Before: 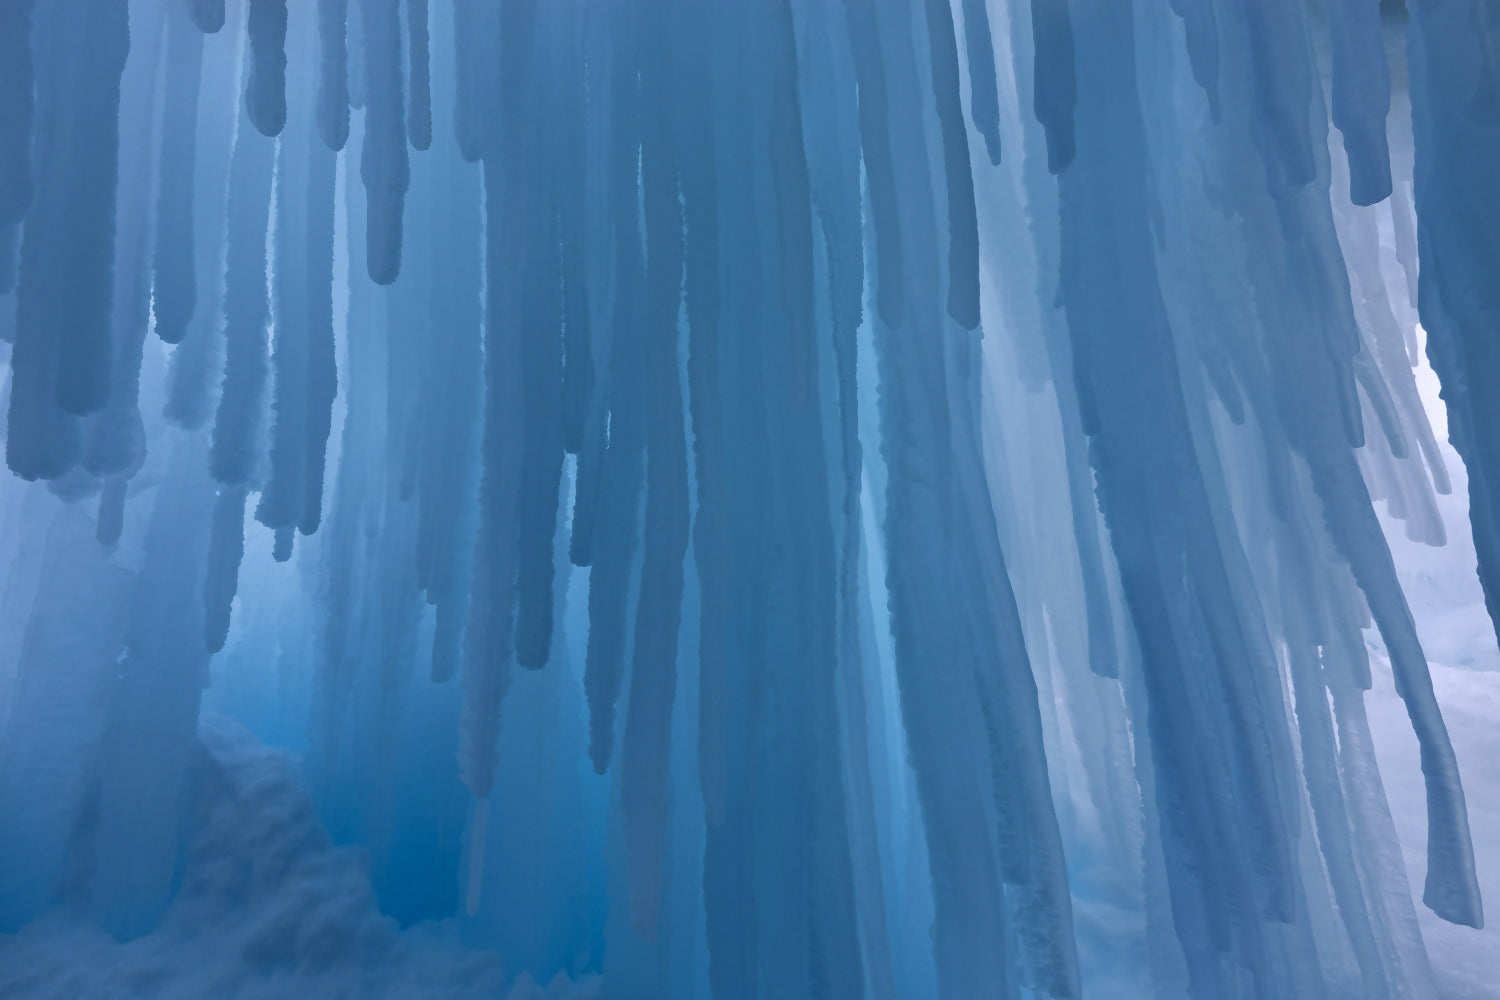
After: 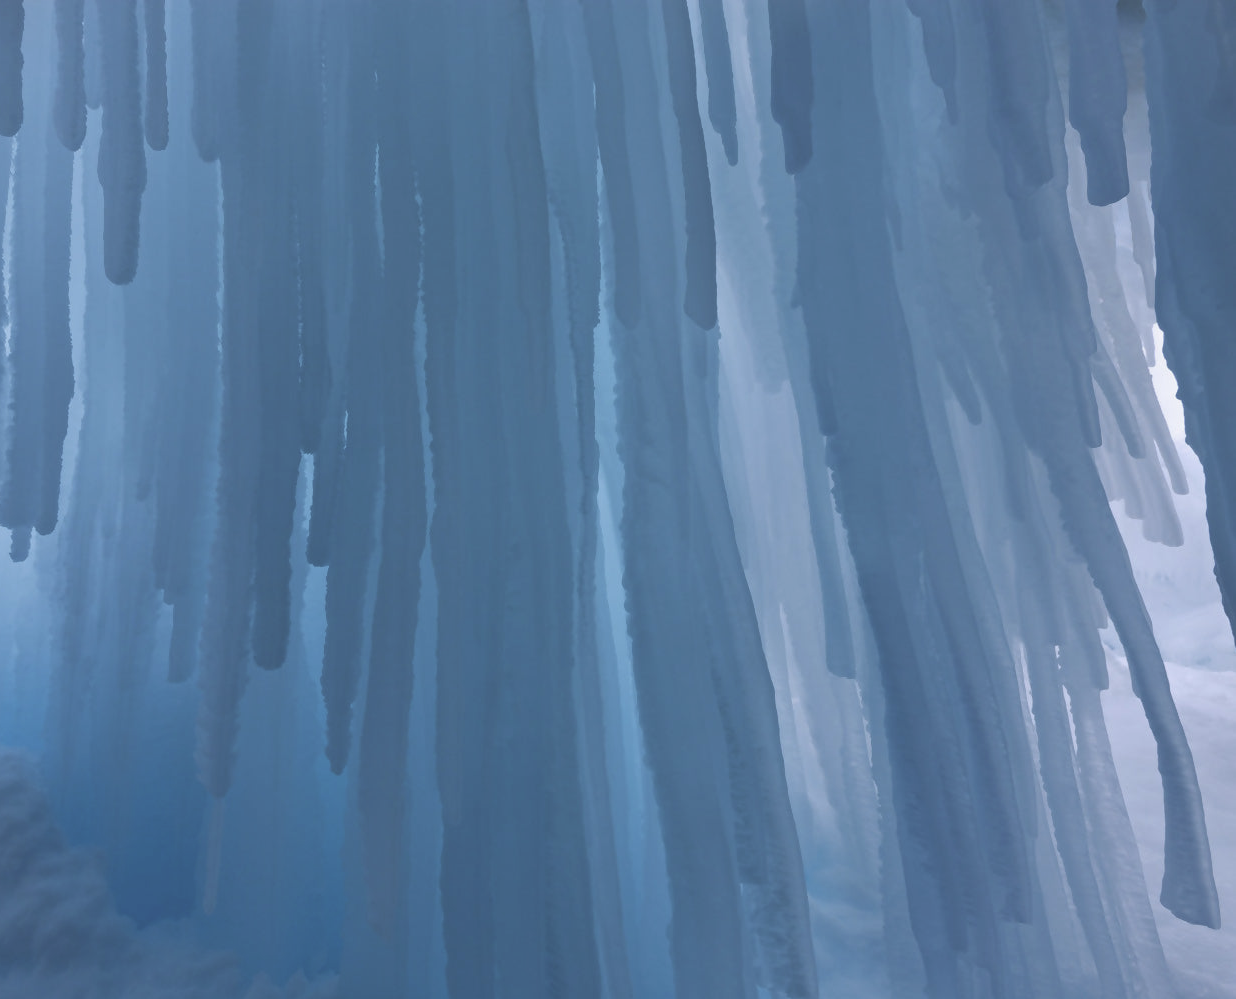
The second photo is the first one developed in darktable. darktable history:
crop: left 17.582%, bottom 0.031%
exposure: black level correction -0.023, exposure -0.039 EV, compensate highlight preservation false
contrast brightness saturation: saturation -0.17
